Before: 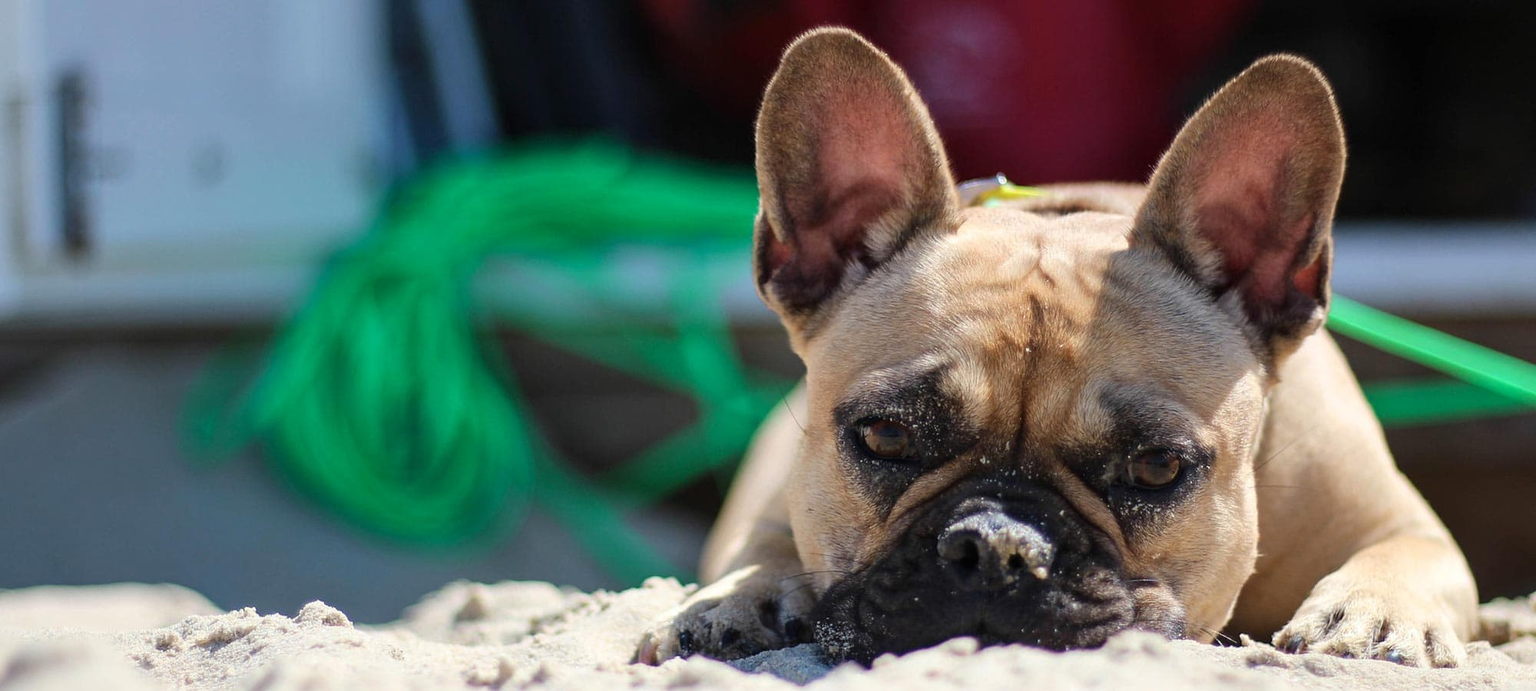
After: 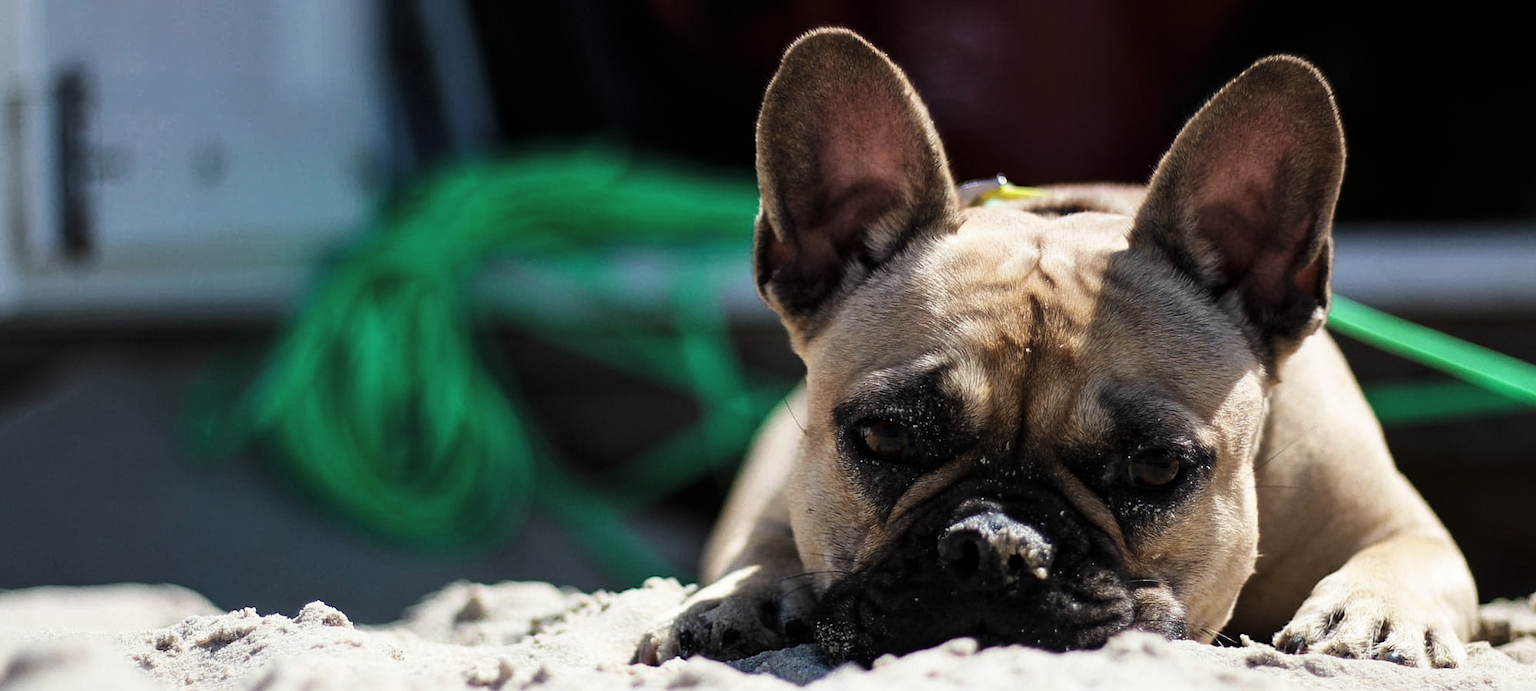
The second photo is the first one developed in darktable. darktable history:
base curve: curves: ch0 [(0, 0) (0.666, 0.806) (1, 1)], preserve colors none
levels: white 99.92%, levels [0, 0.618, 1]
